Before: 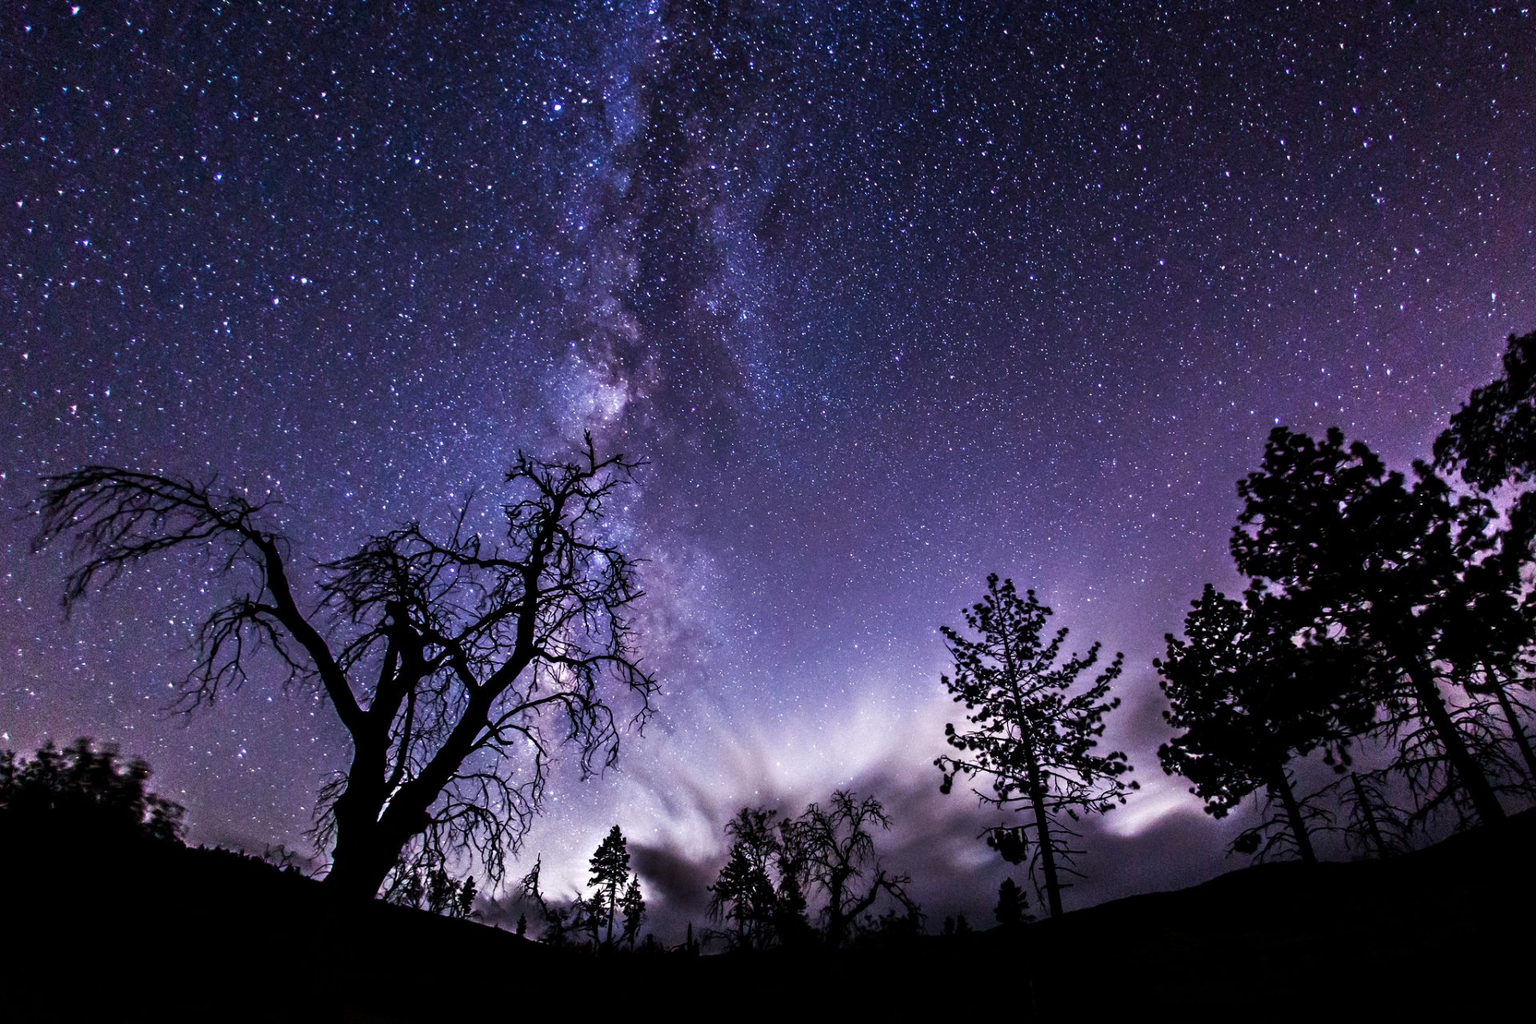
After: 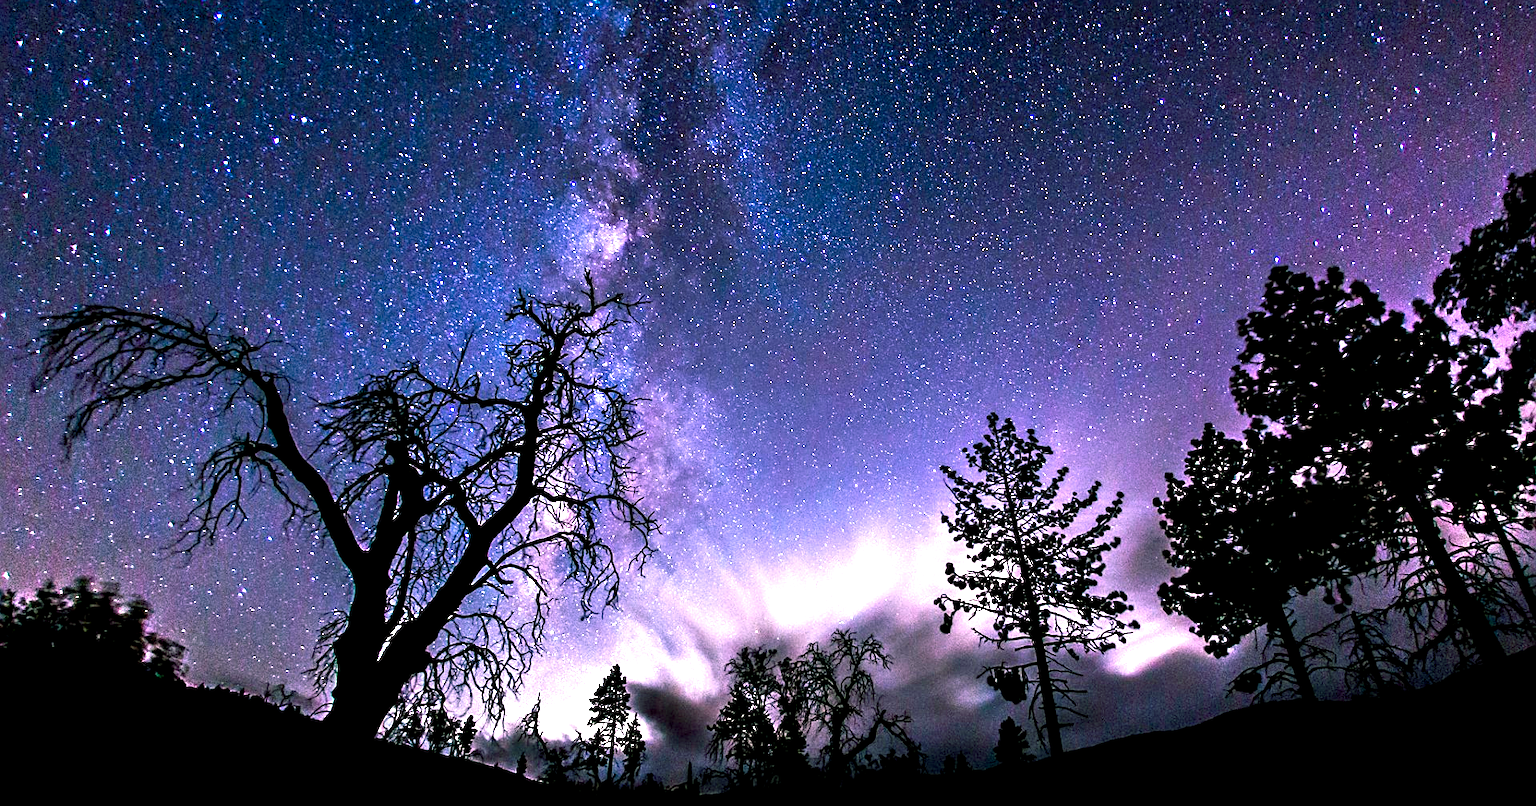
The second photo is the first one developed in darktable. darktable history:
crop and rotate: top 15.751%, bottom 5.432%
sharpen: on, module defaults
color balance rgb: shadows lift › chroma 11.789%, shadows lift › hue 133.52°, power › luminance 1.078%, power › chroma 0.386%, power › hue 35.45°, highlights gain › chroma 1.35%, highlights gain › hue 55.61°, global offset › luminance -0.5%, linear chroma grading › global chroma 16.888%, perceptual saturation grading › global saturation 19.669%, perceptual brilliance grading › global brilliance 29.99%, global vibrance 20%
